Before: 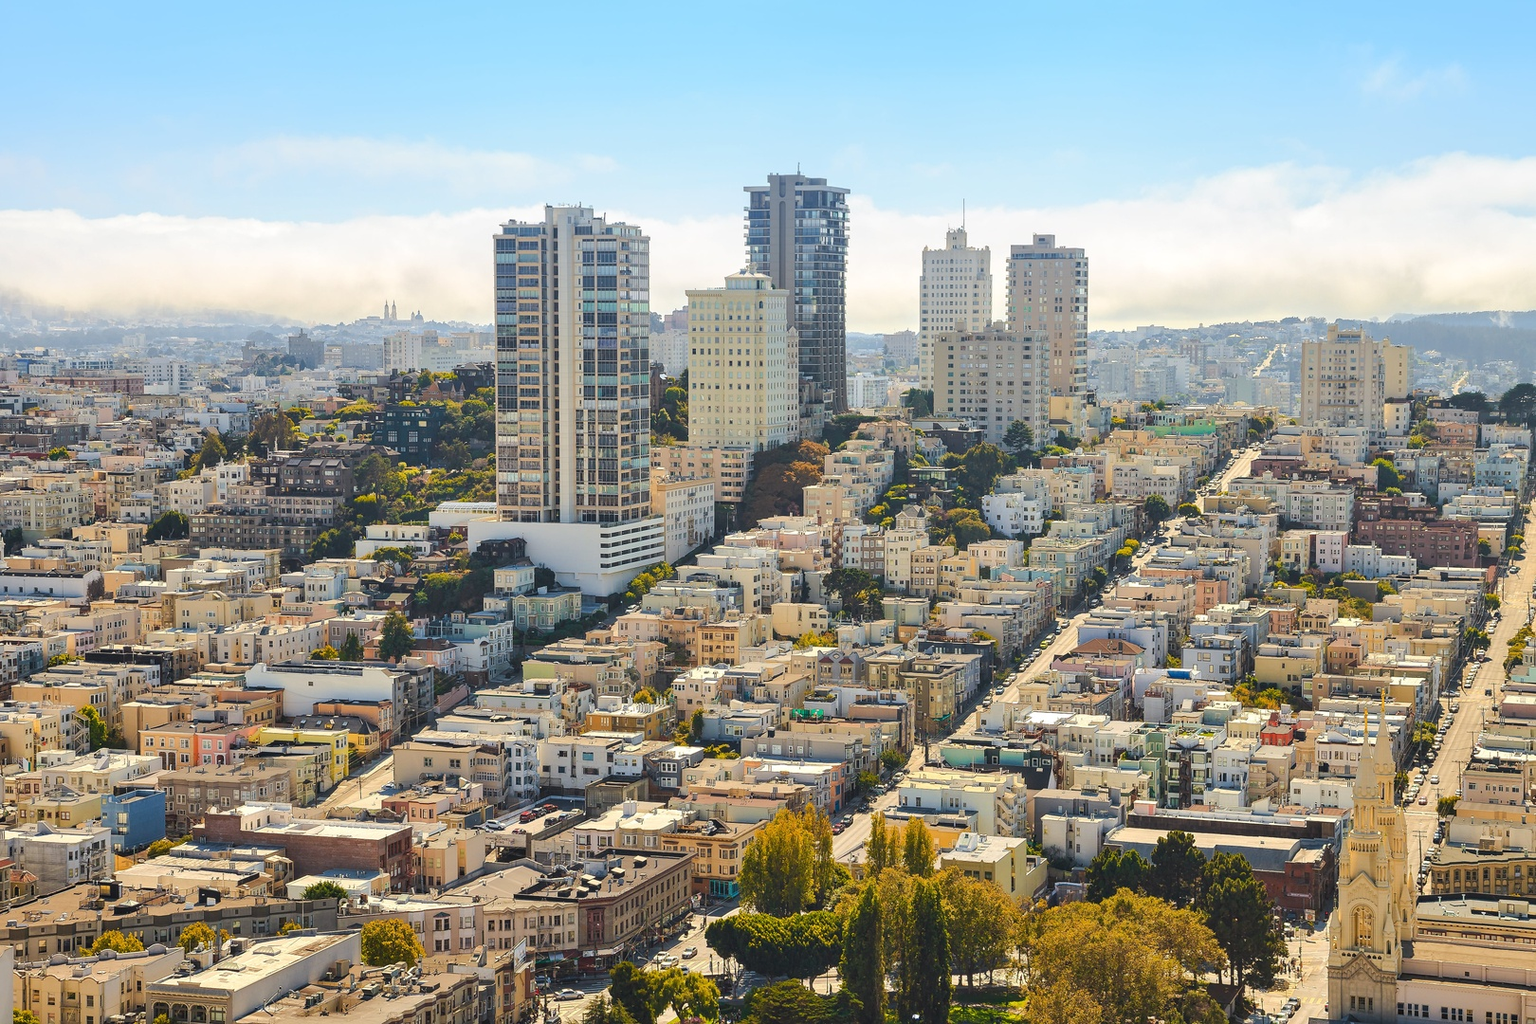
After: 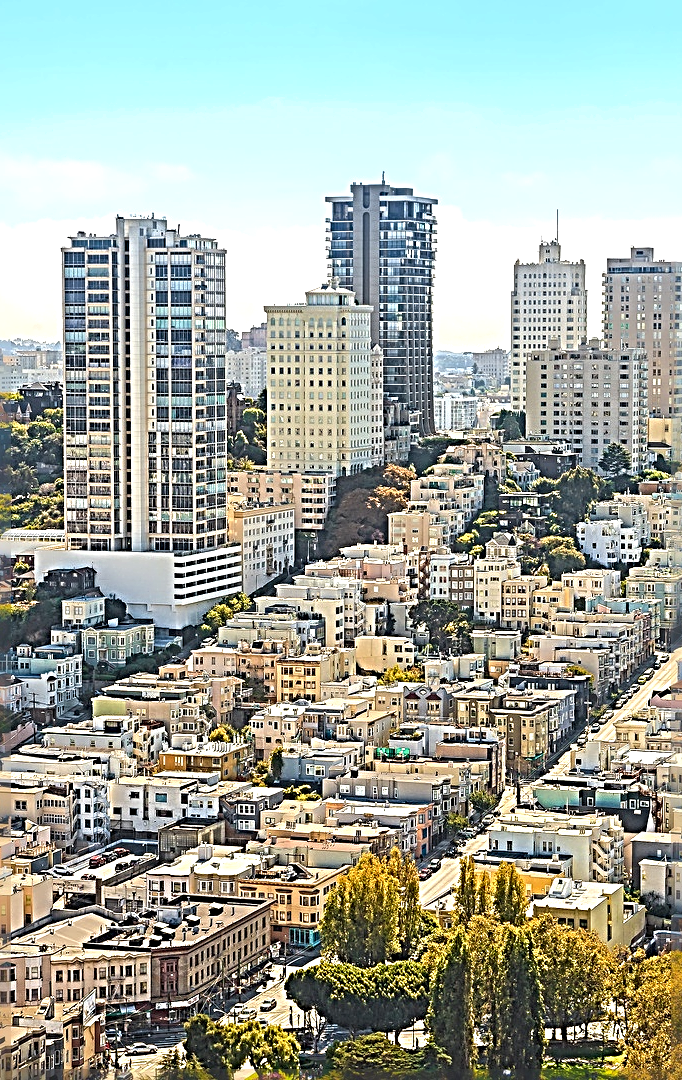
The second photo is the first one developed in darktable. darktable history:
local contrast: detail 110%
crop: left 28.336%, right 29.523%
exposure: exposure 0.467 EV, compensate exposure bias true, compensate highlight preservation false
sharpen: radius 4.034, amount 1.995
shadows and highlights: shadows 29.6, highlights -30.29, low approximation 0.01, soften with gaussian
